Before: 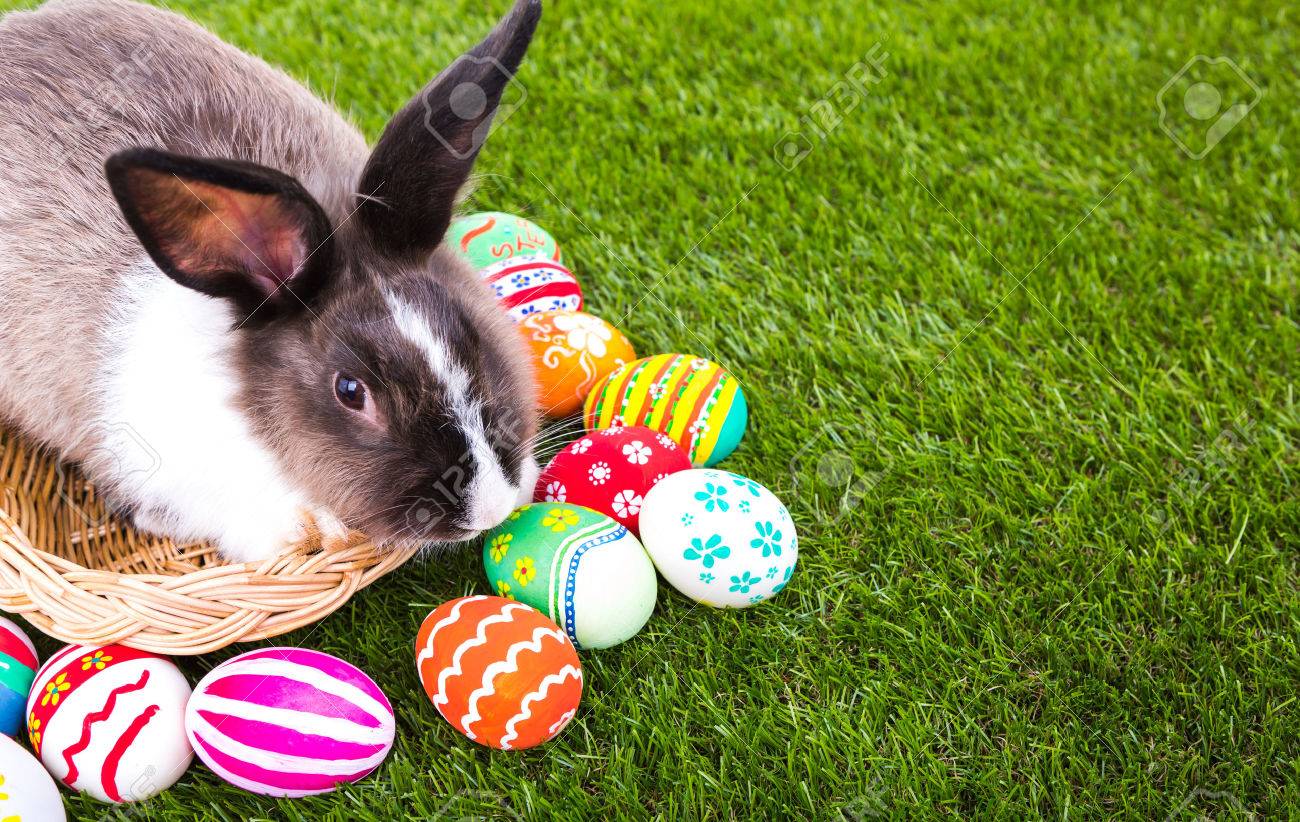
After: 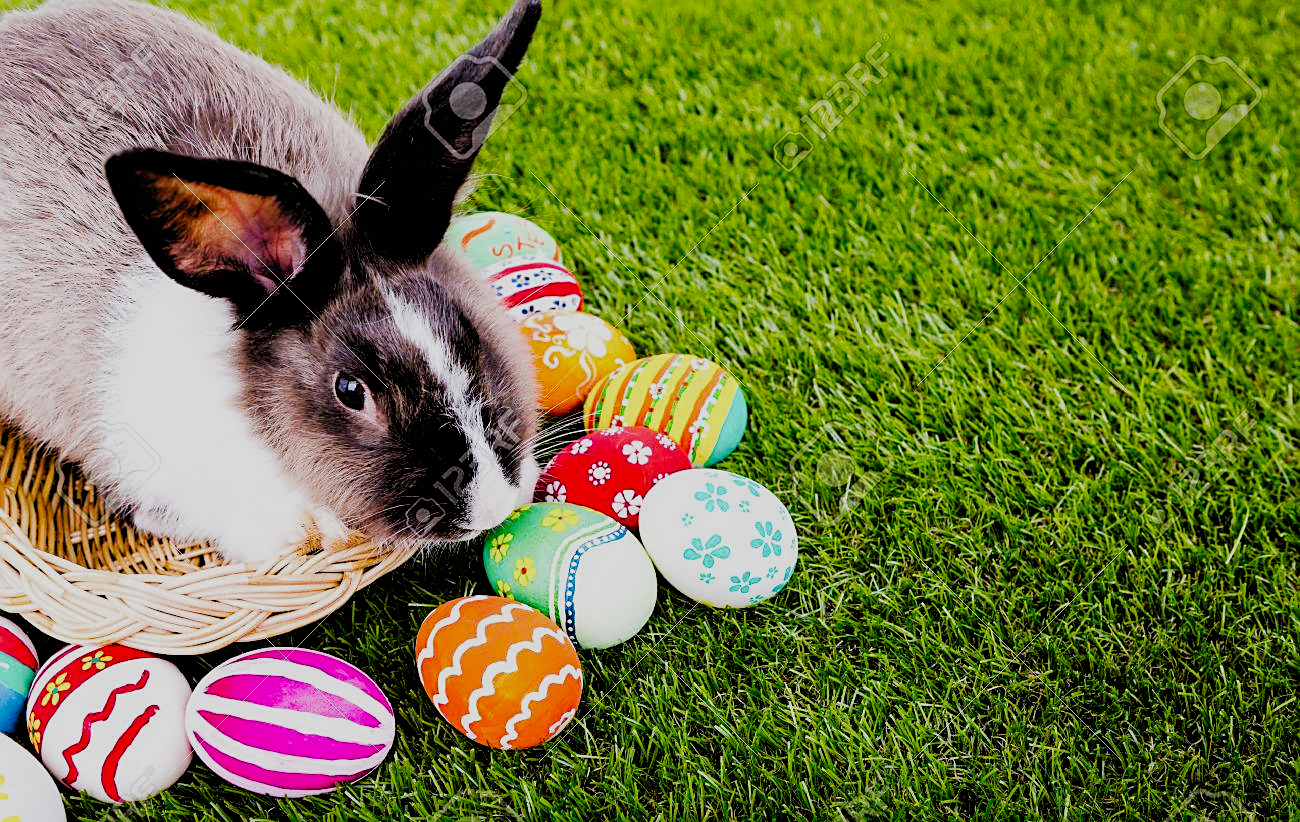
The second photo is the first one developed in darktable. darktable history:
filmic rgb: black relative exposure -2.85 EV, white relative exposure 4.56 EV, hardness 1.77, contrast 1.25, preserve chrominance no, color science v5 (2021)
sharpen: on, module defaults
